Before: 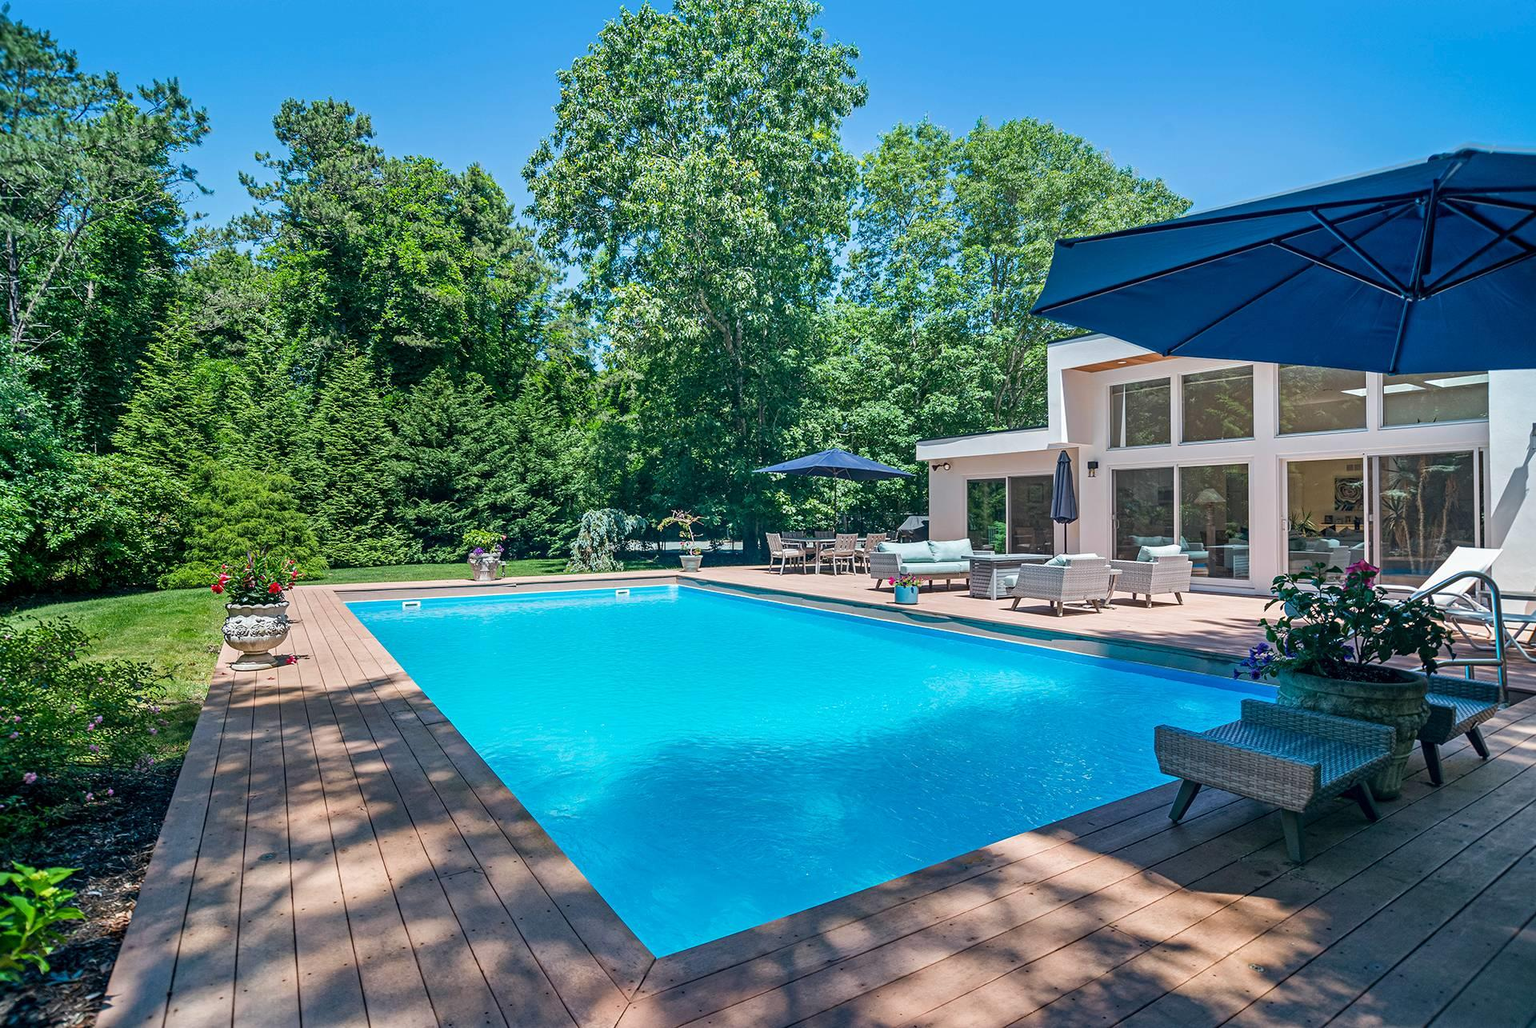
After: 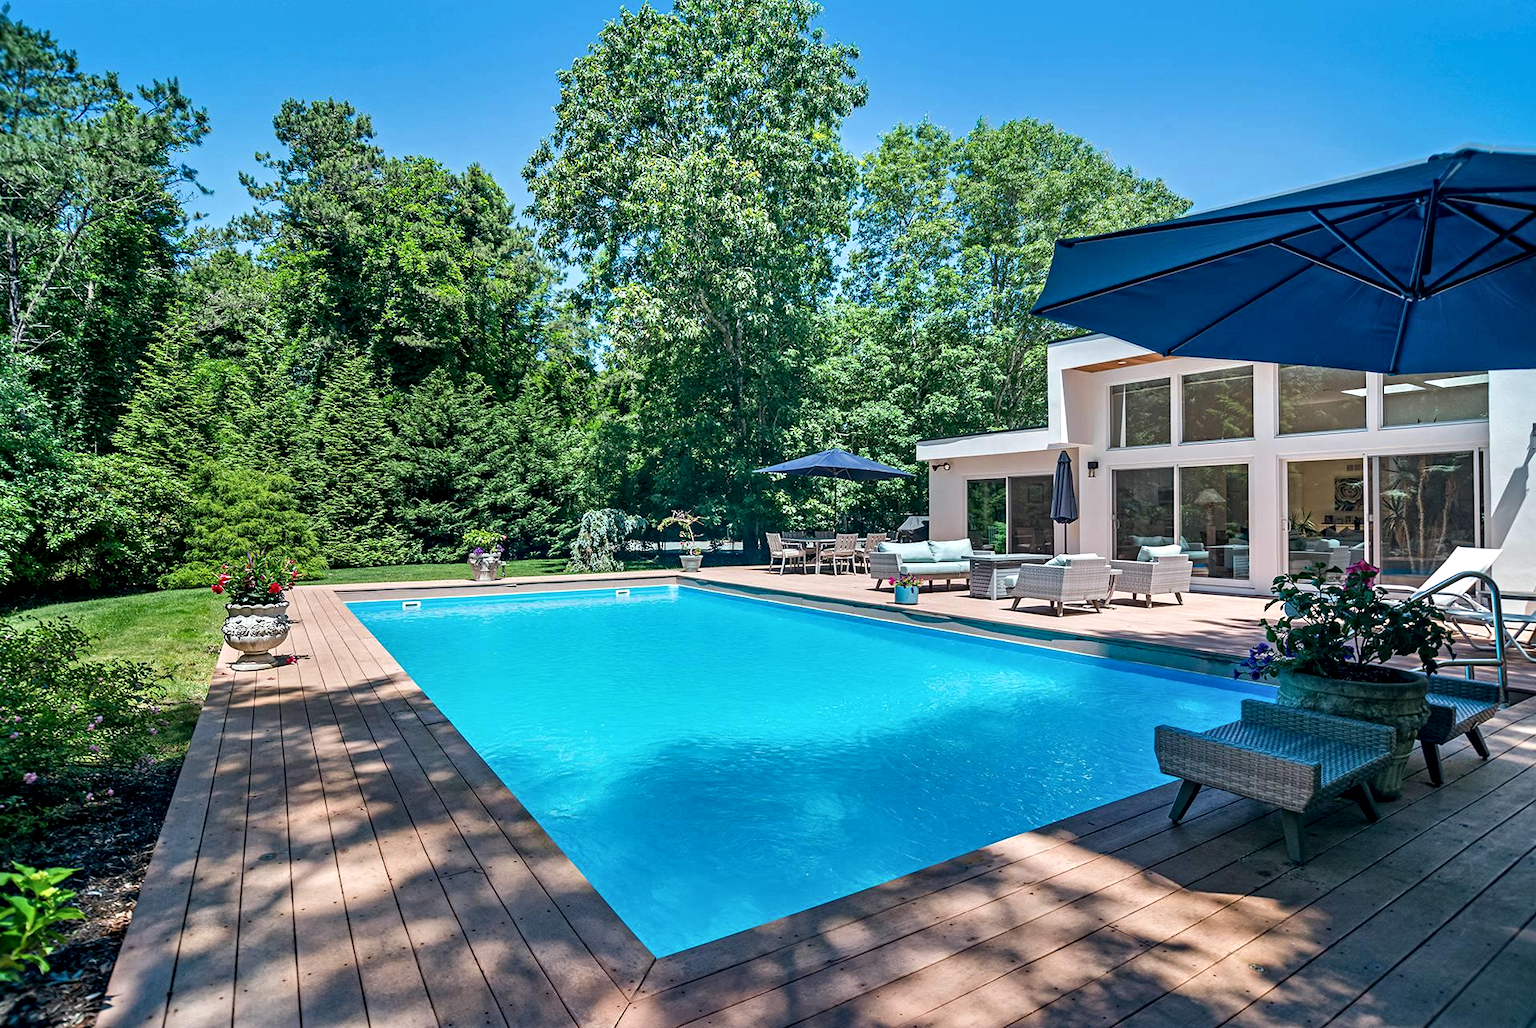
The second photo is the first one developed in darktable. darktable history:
contrast equalizer: octaves 7, y [[0.524, 0.538, 0.547, 0.548, 0.538, 0.524], [0.5 ×6], [0.5 ×6], [0 ×6], [0 ×6]]
